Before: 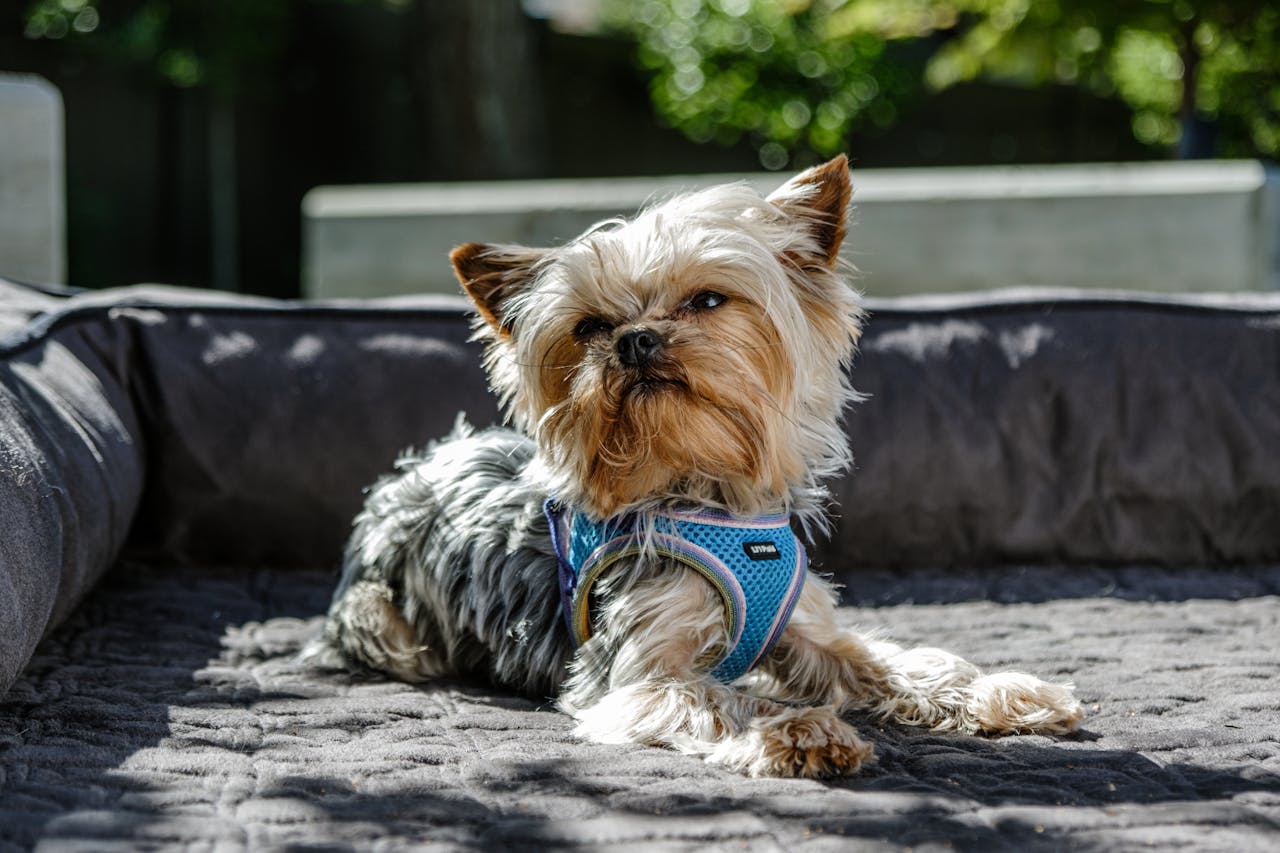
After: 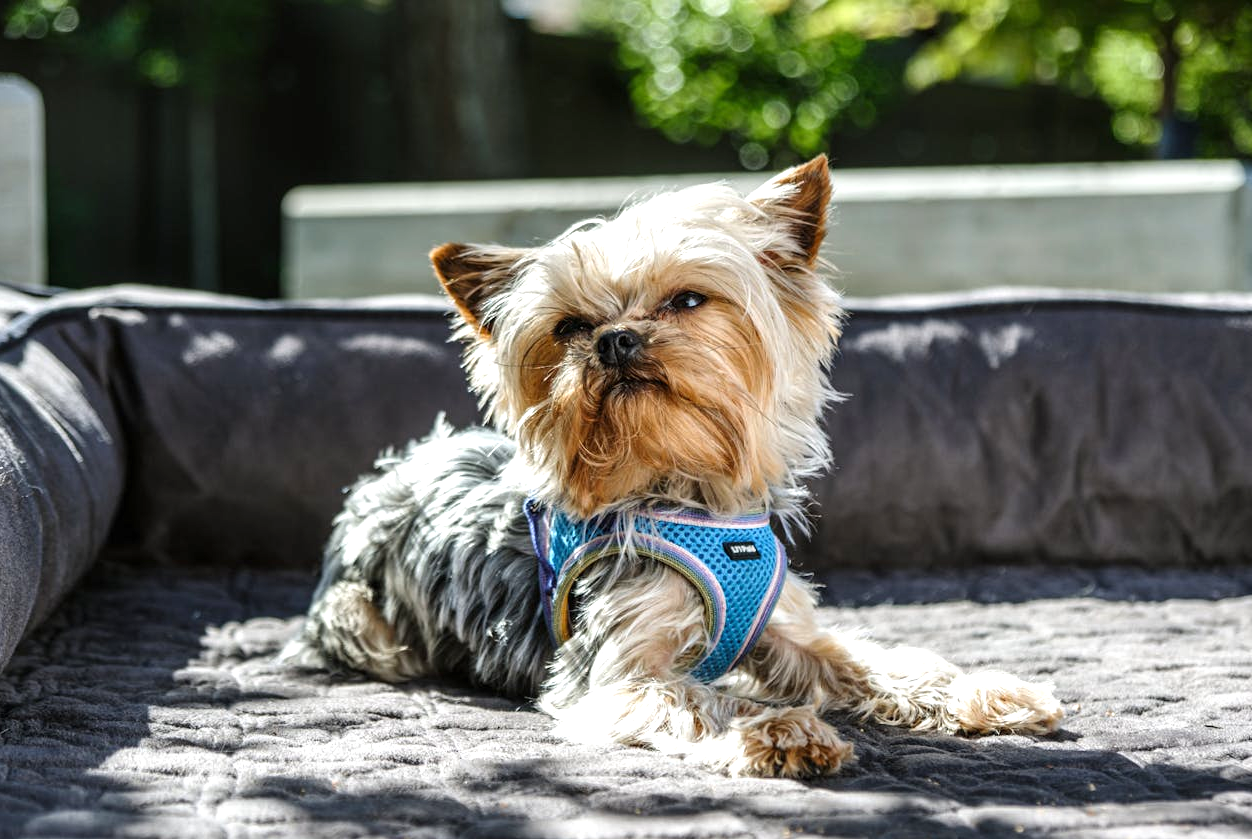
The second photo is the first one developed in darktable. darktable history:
crop and rotate: left 1.626%, right 0.549%, bottom 1.543%
levels: white 99.95%
exposure: black level correction 0, exposure 0.7 EV, compensate highlight preservation false
